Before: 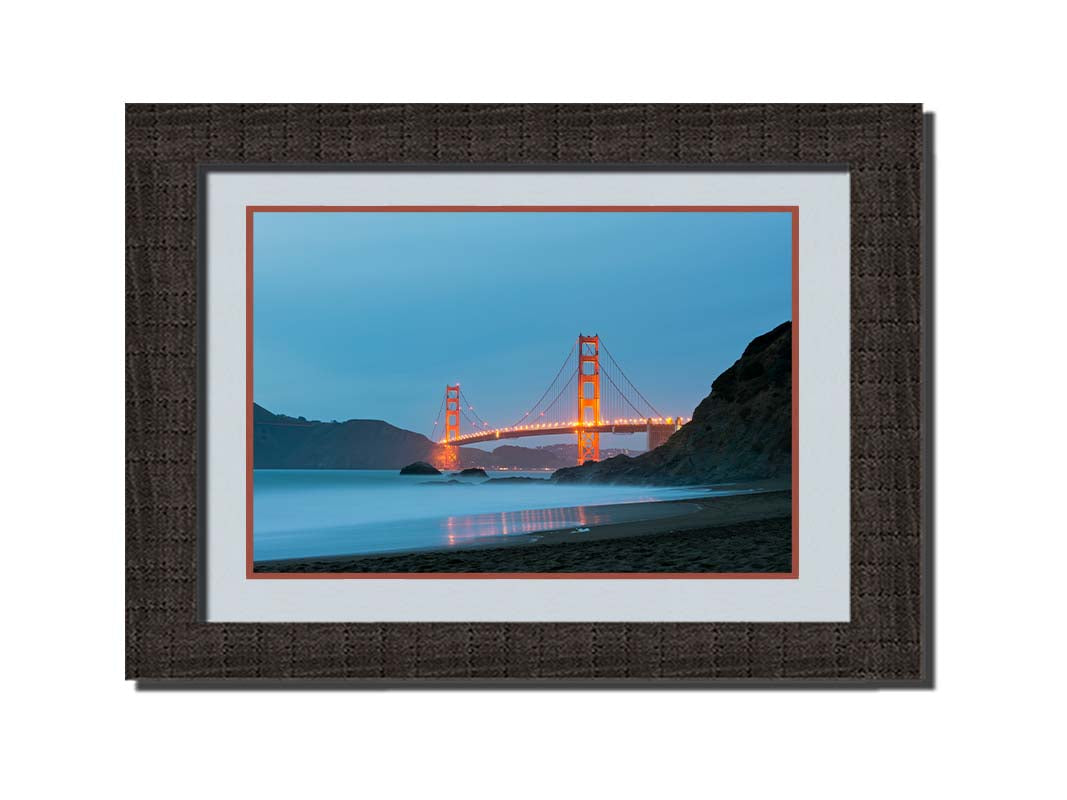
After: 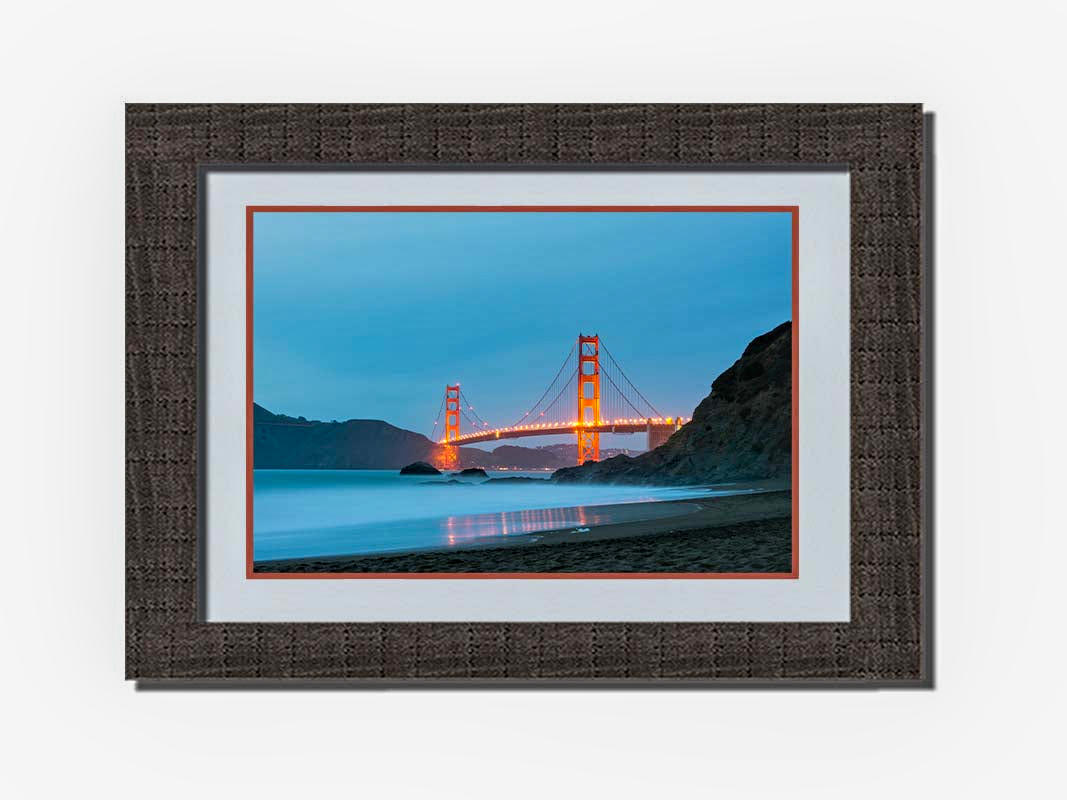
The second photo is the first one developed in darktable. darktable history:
color balance rgb: perceptual saturation grading › global saturation 19.315%, perceptual brilliance grading › global brilliance 1.273%, perceptual brilliance grading › highlights -3.763%
local contrast: highlights 61%, detail 143%, midtone range 0.431
